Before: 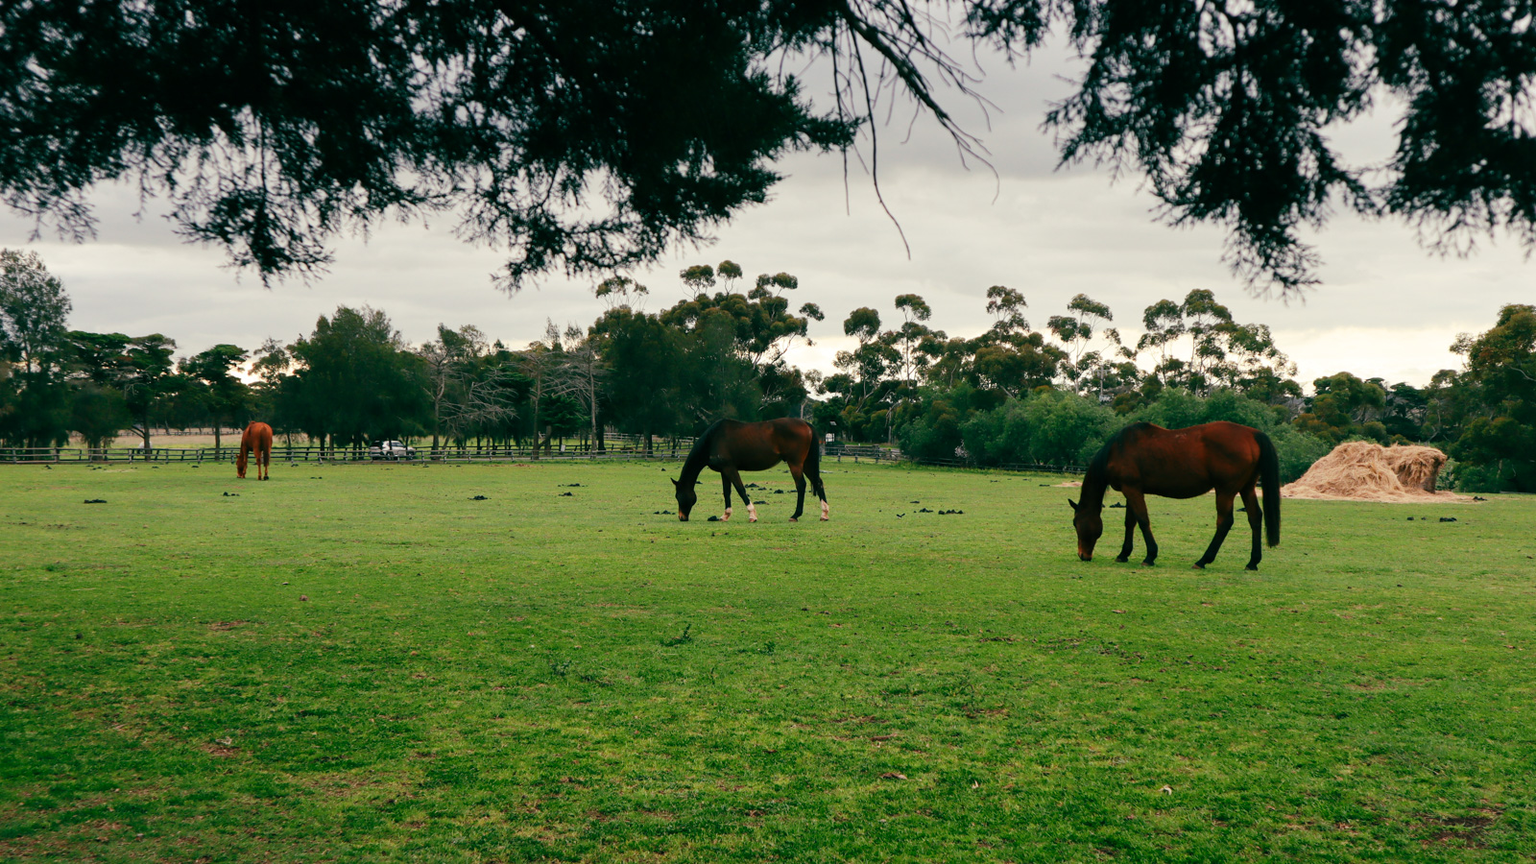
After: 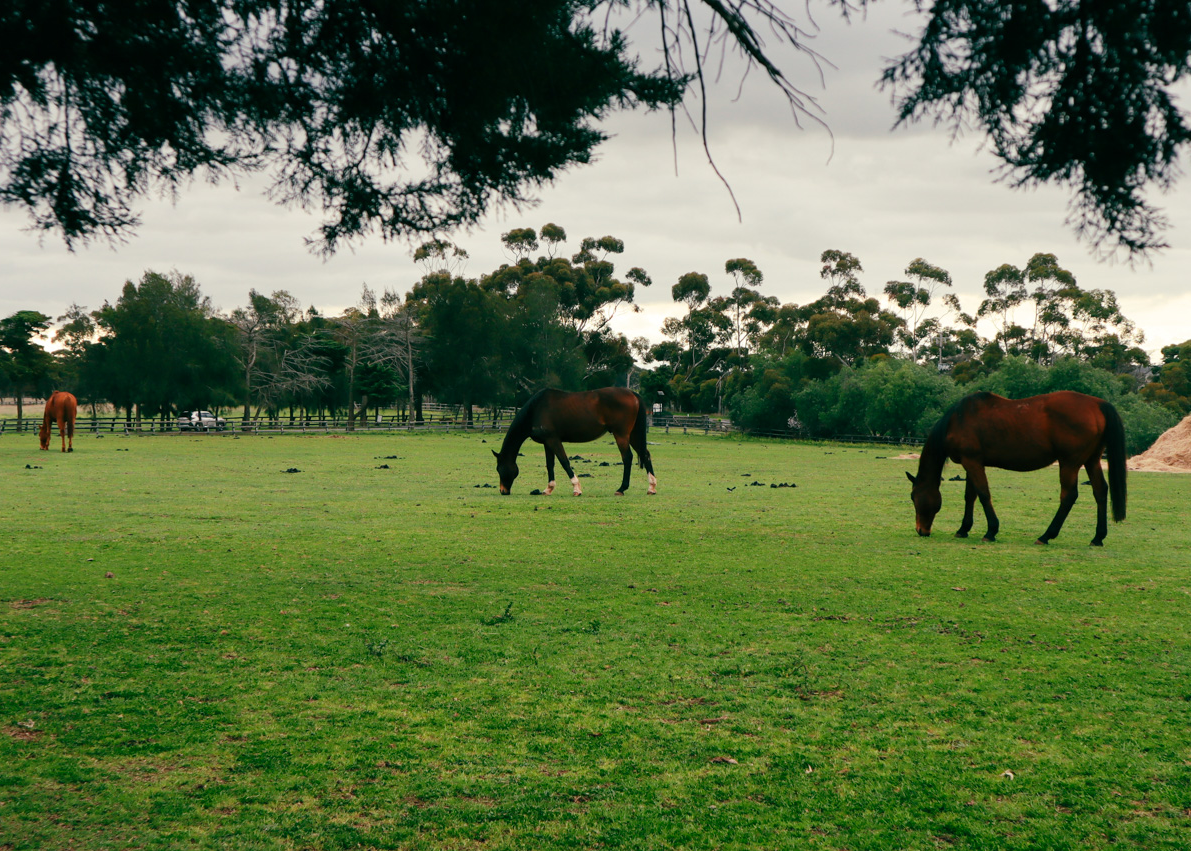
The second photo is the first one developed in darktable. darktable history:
crop and rotate: left 12.946%, top 5.35%, right 12.596%
